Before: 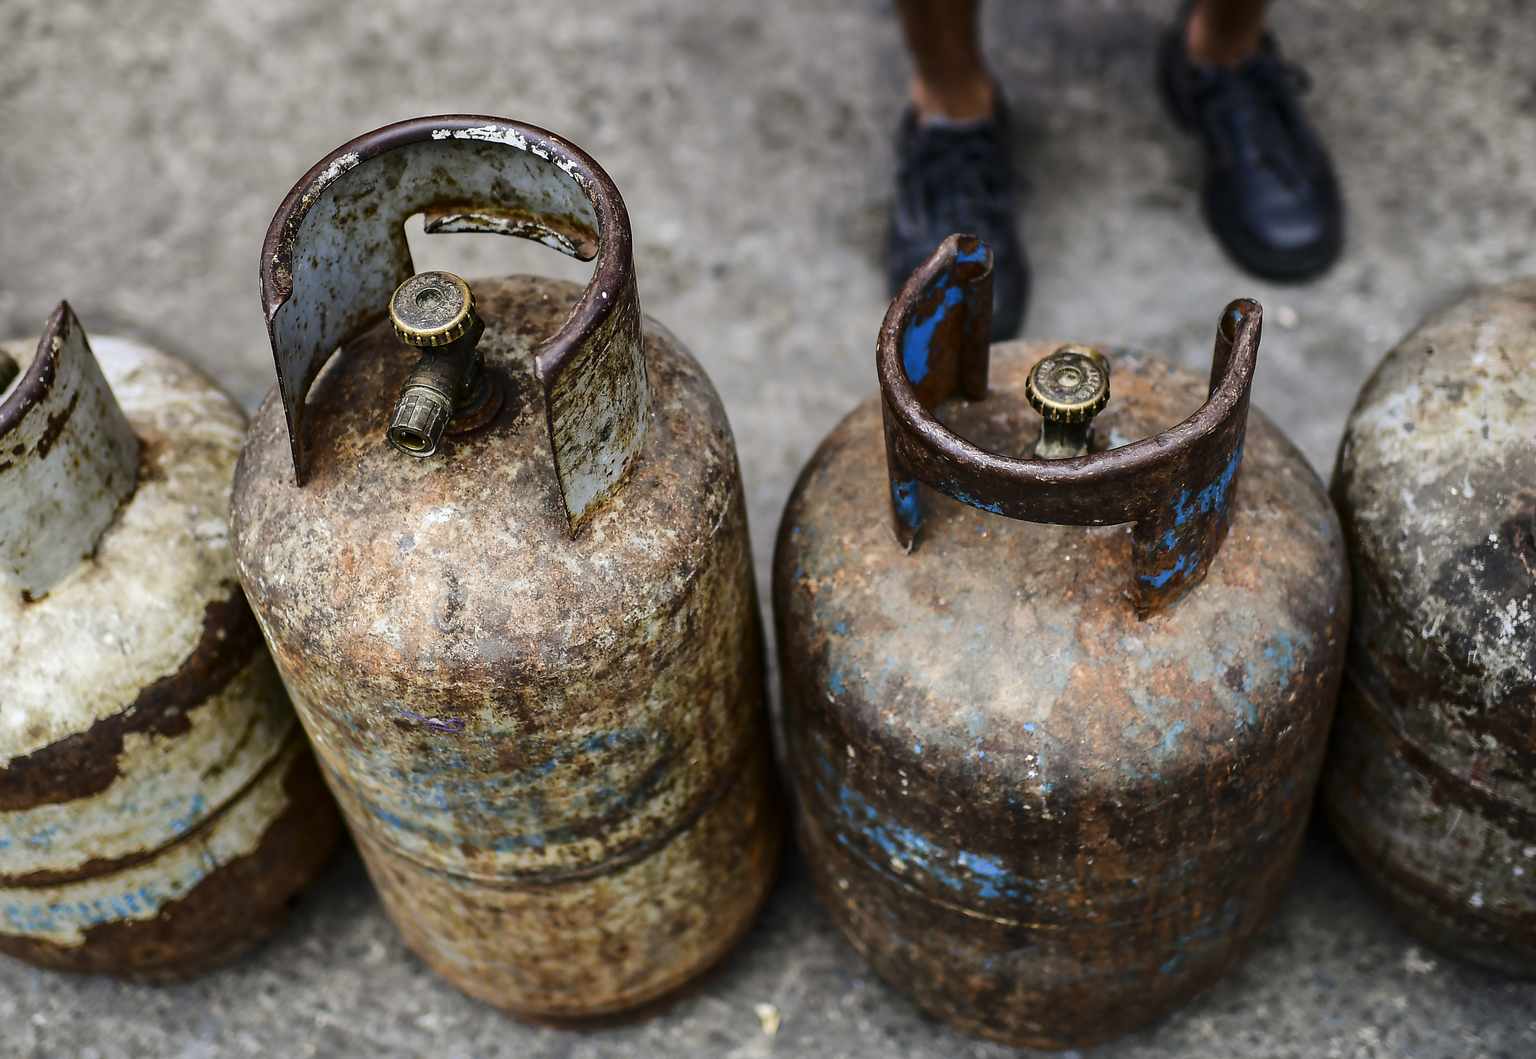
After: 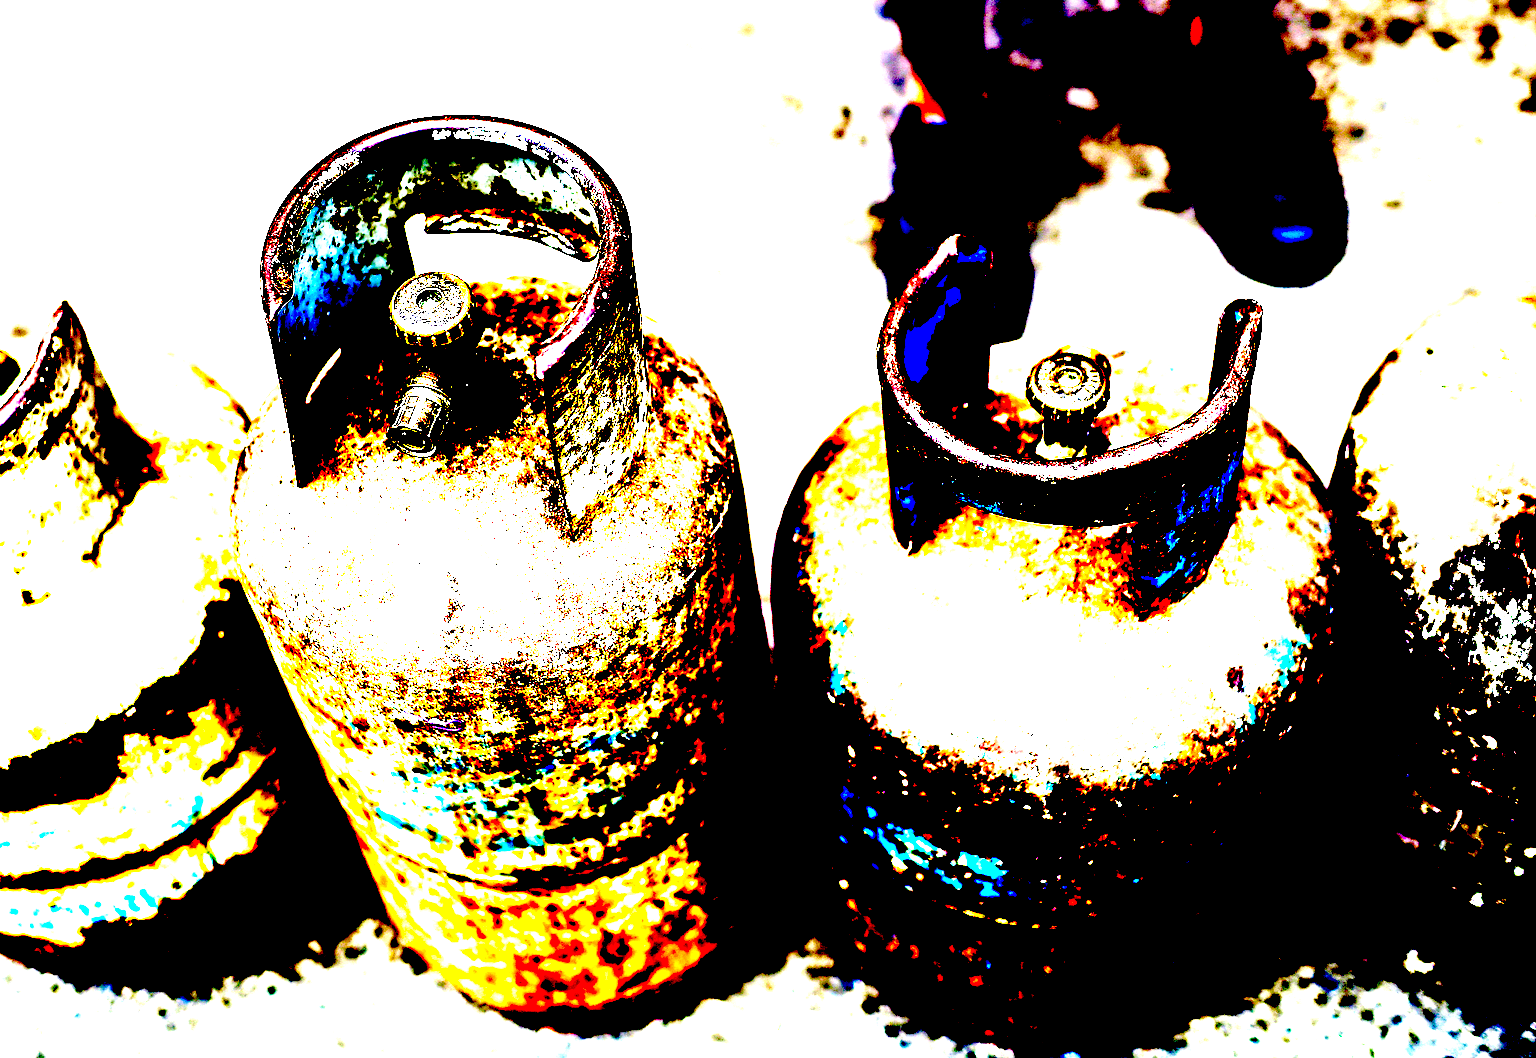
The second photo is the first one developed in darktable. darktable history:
exposure: black level correction 0.099, exposure 2.93 EV, compensate highlight preservation false
